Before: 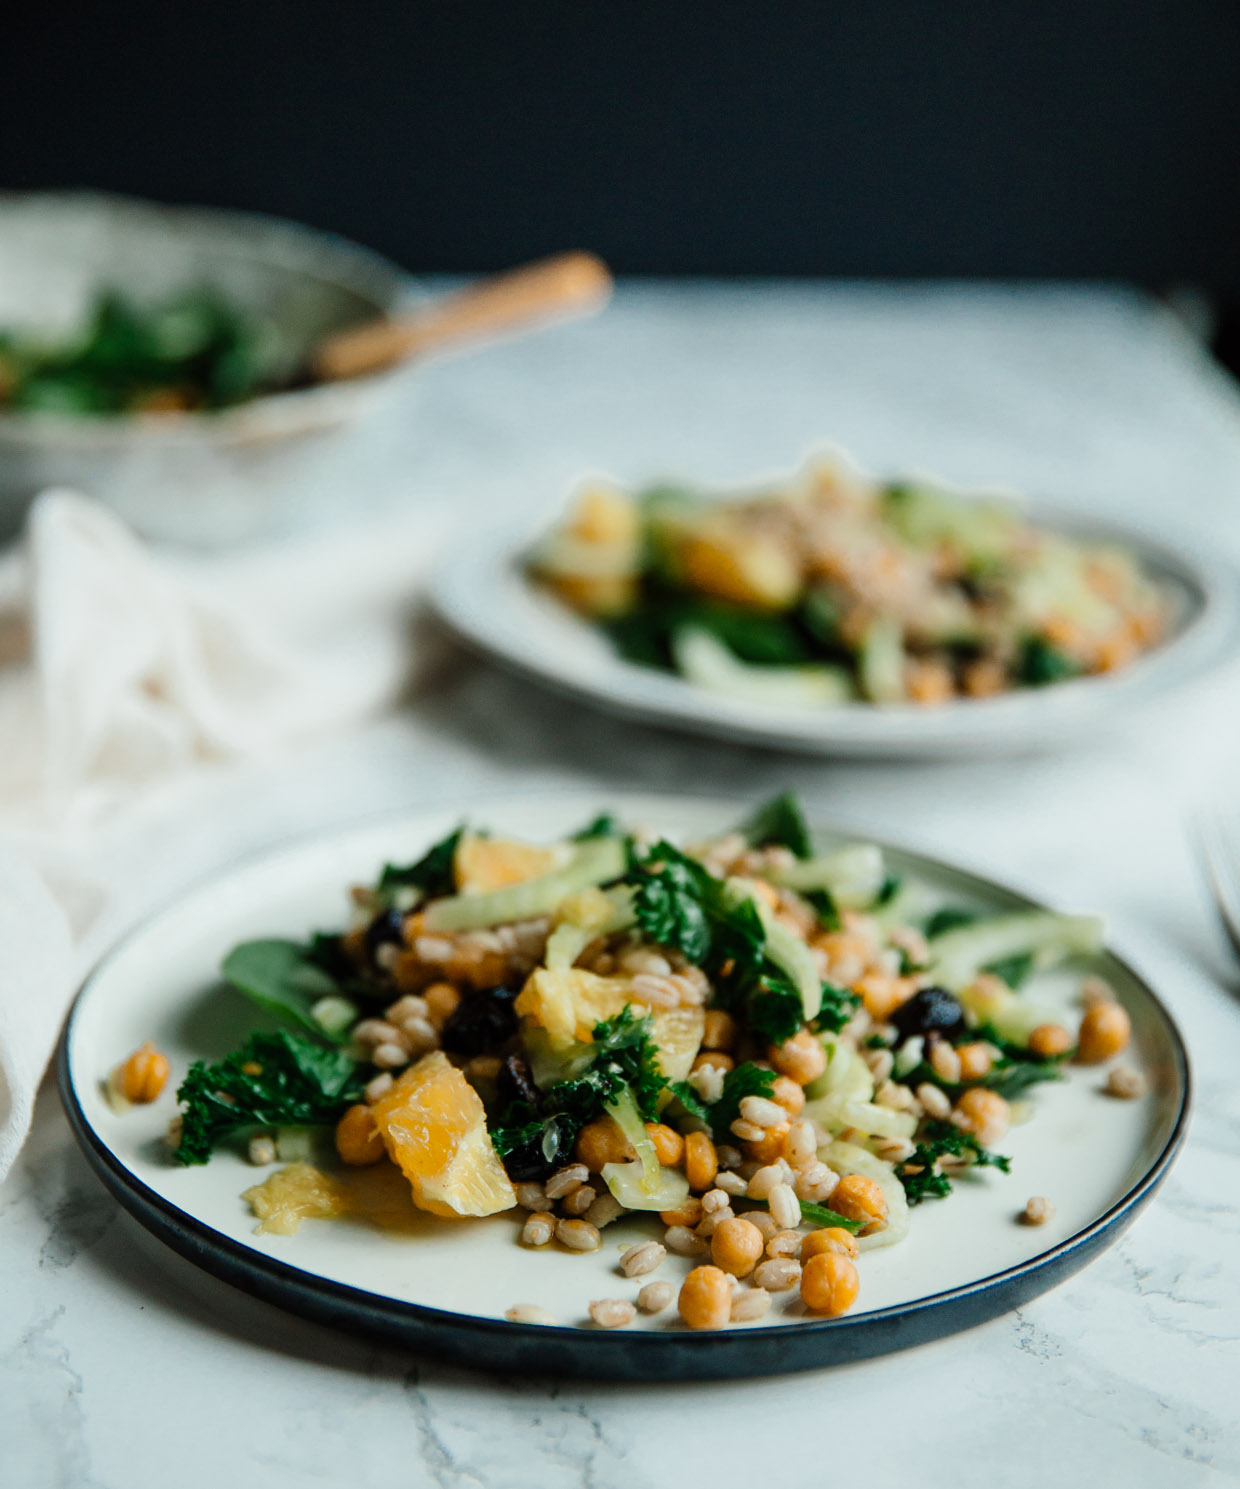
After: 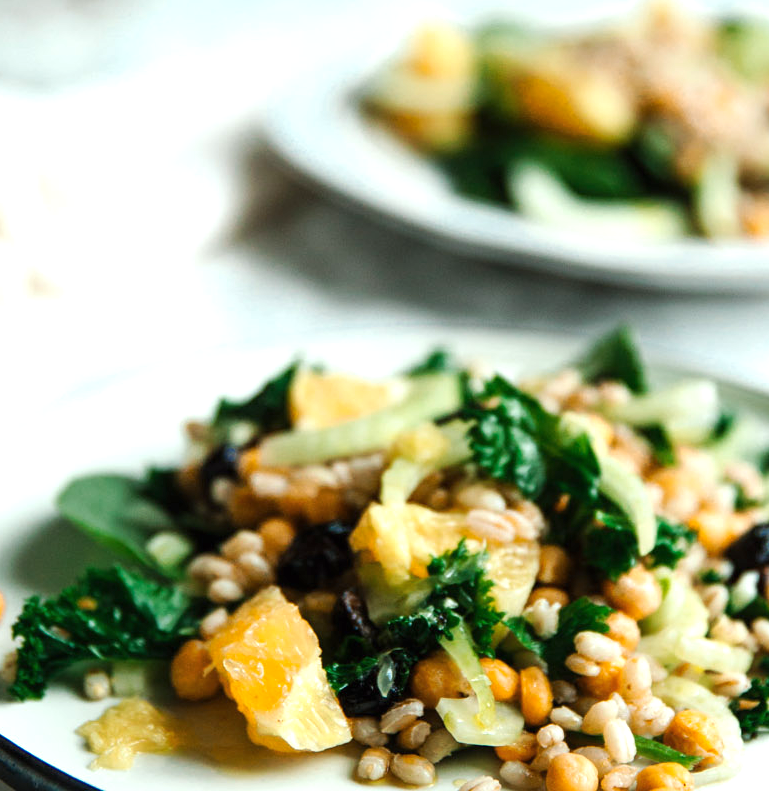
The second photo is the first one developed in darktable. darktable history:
crop: left 13.312%, top 31.28%, right 24.627%, bottom 15.582%
exposure: black level correction 0, exposure 0.7 EV, compensate exposure bias true, compensate highlight preservation false
tone curve: curves: ch0 [(0, 0) (0.003, 0.003) (0.011, 0.011) (0.025, 0.024) (0.044, 0.043) (0.069, 0.068) (0.1, 0.097) (0.136, 0.133) (0.177, 0.173) (0.224, 0.219) (0.277, 0.27) (0.335, 0.327) (0.399, 0.39) (0.468, 0.457) (0.543, 0.545) (0.623, 0.625) (0.709, 0.71) (0.801, 0.801) (0.898, 0.898) (1, 1)], preserve colors none
white balance: red 1, blue 1
